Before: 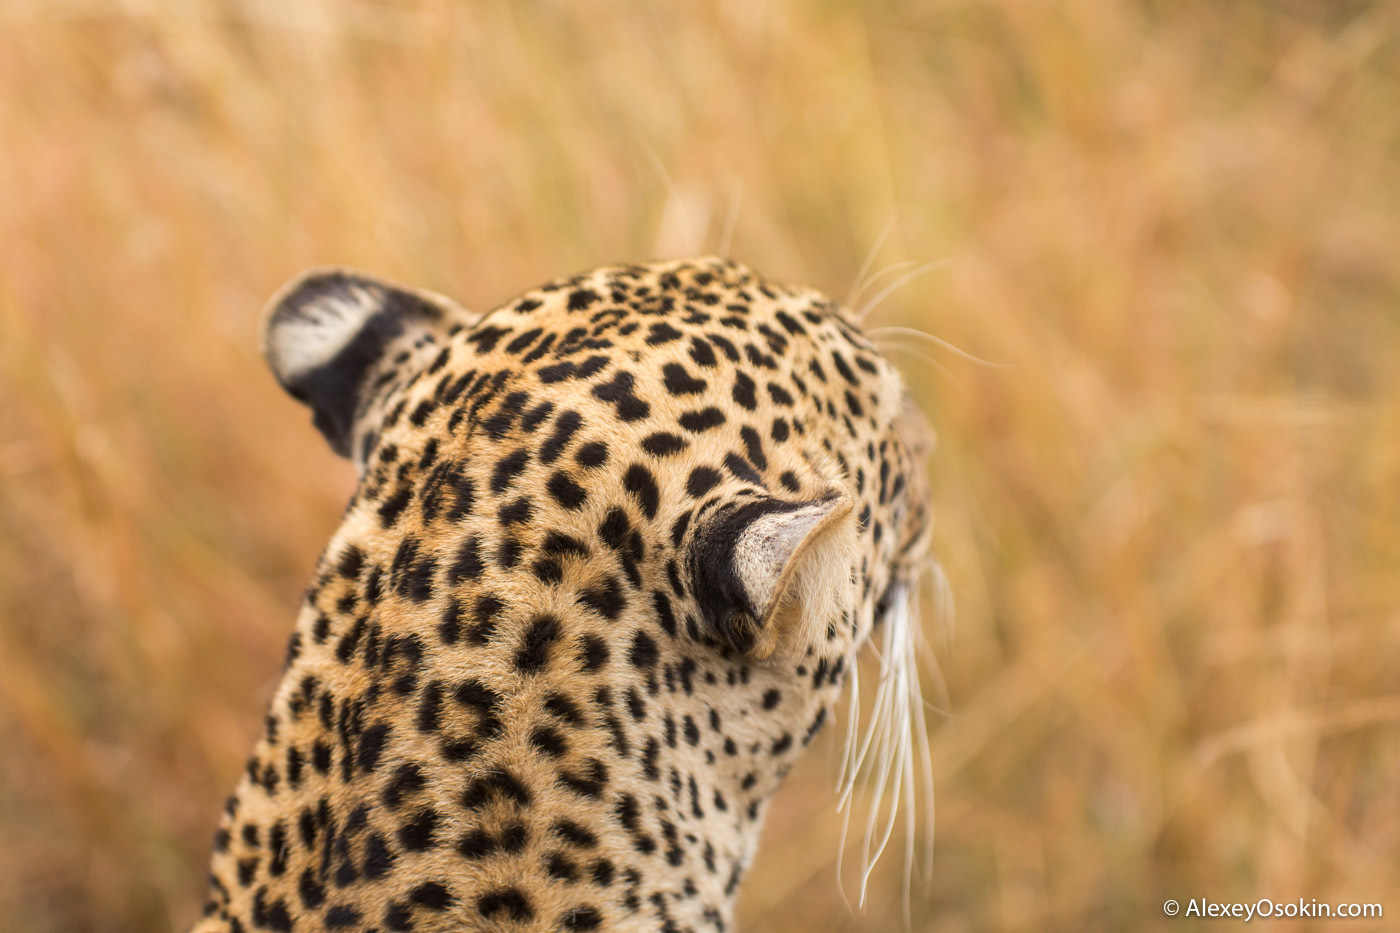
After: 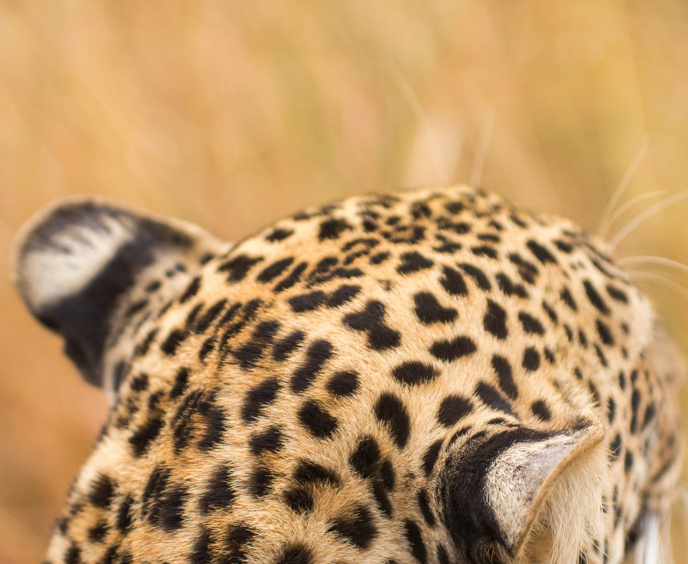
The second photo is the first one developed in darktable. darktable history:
crop: left 17.844%, top 7.708%, right 32.954%, bottom 31.749%
exposure: black level correction 0, compensate highlight preservation false
